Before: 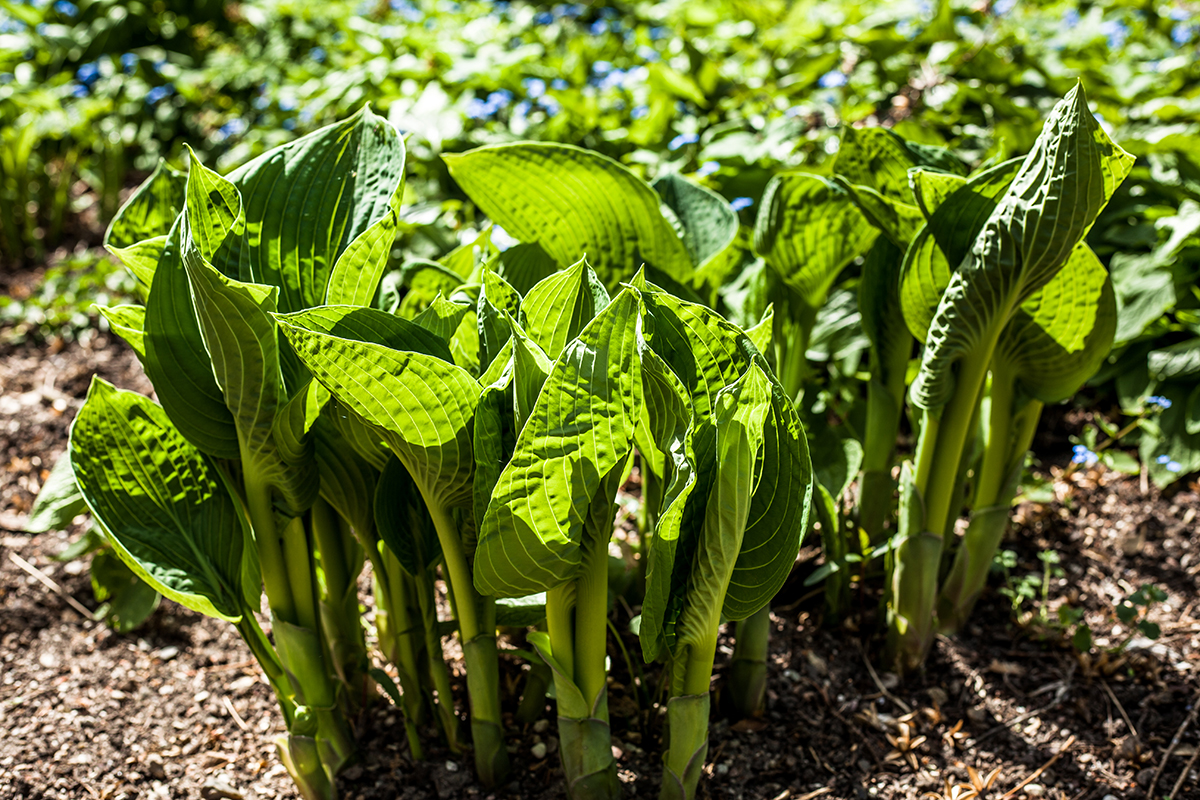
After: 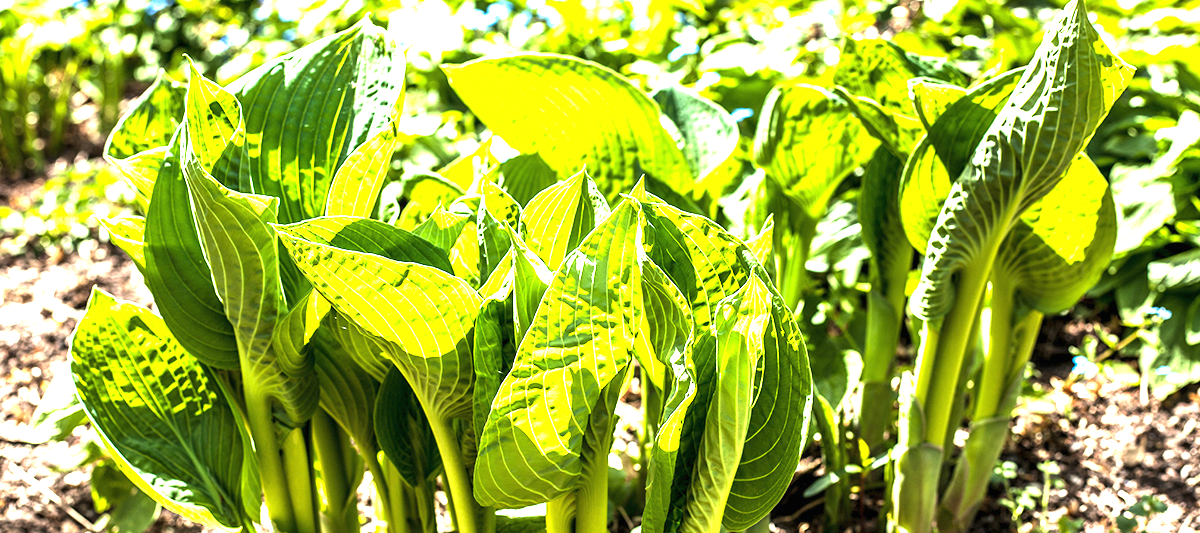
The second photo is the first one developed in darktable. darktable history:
crop: top 11.166%, bottom 22.168%
exposure: black level correction 0, exposure 2.088 EV, compensate exposure bias true, compensate highlight preservation false
